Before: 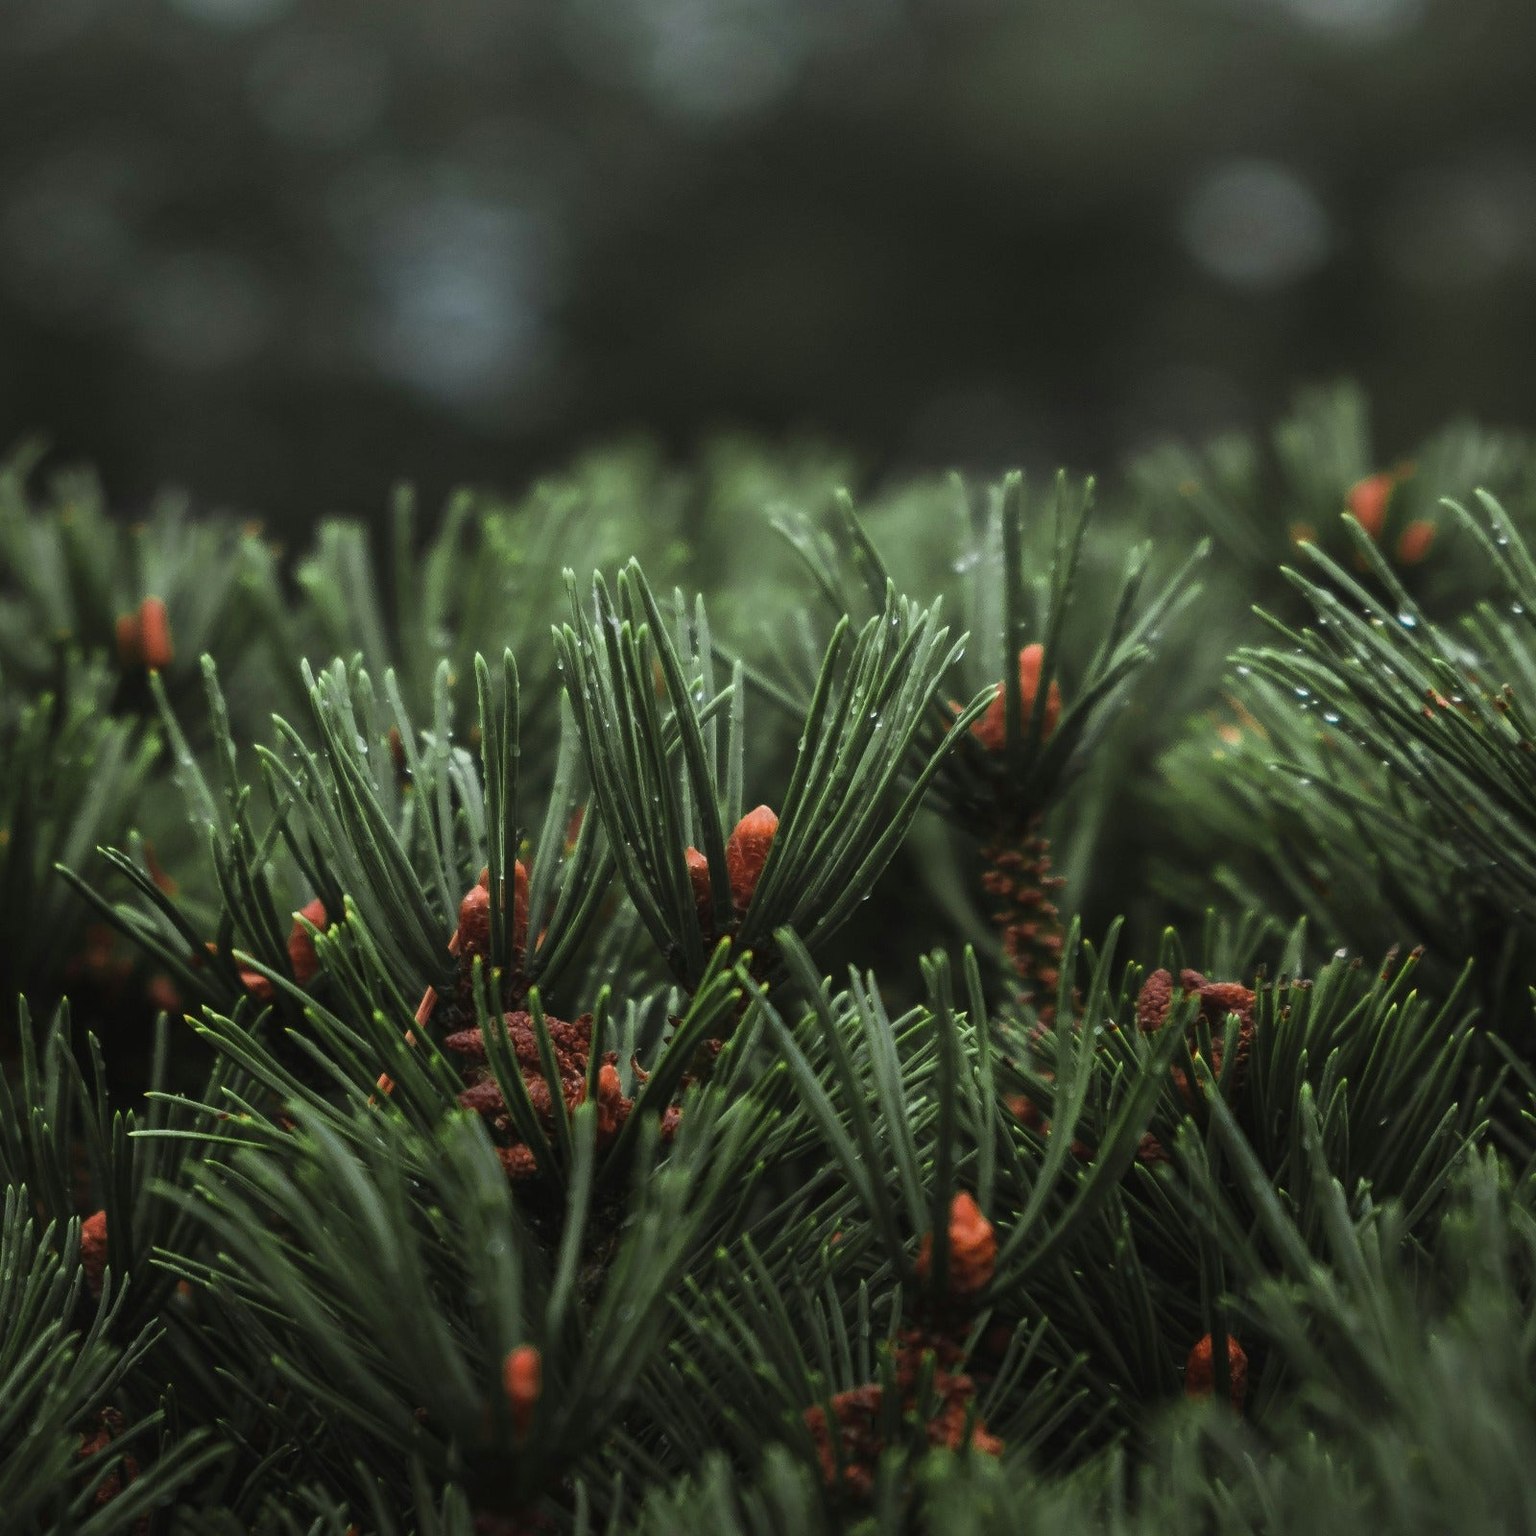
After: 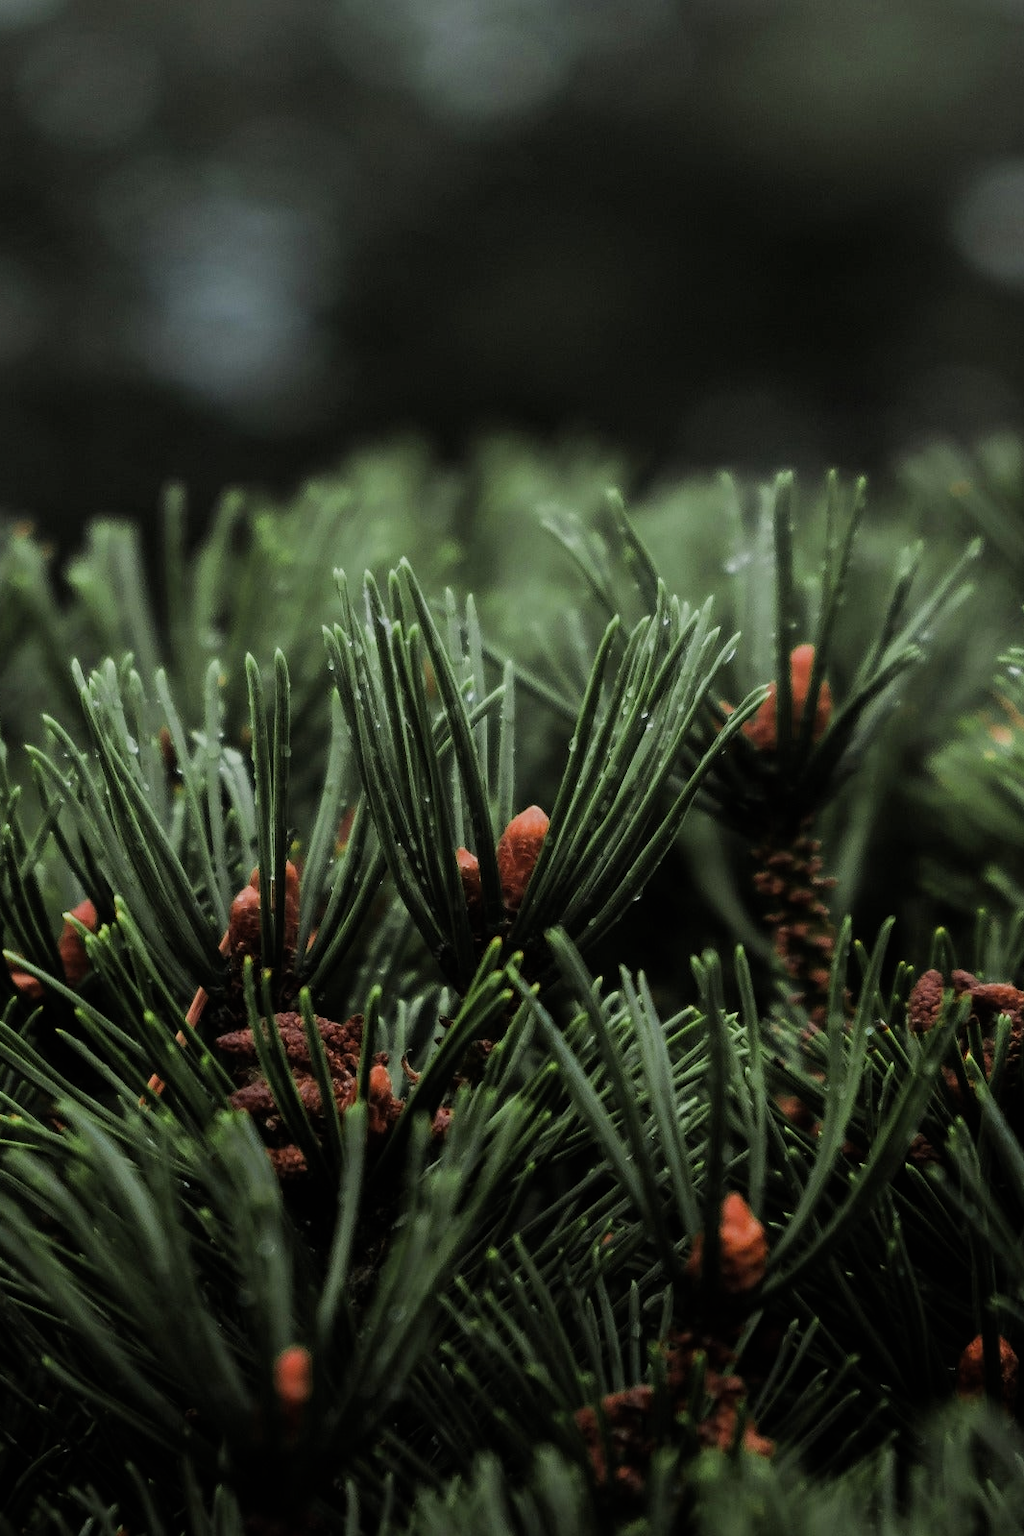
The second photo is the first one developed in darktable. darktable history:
crop and rotate: left 15.032%, right 18.305%
filmic rgb: black relative exposure -9.24 EV, white relative exposure 6.78 EV, threshold 5.96 EV, hardness 3.06, contrast 1.056, enable highlight reconstruction true
shadows and highlights: shadows -0.425, highlights 40.68
